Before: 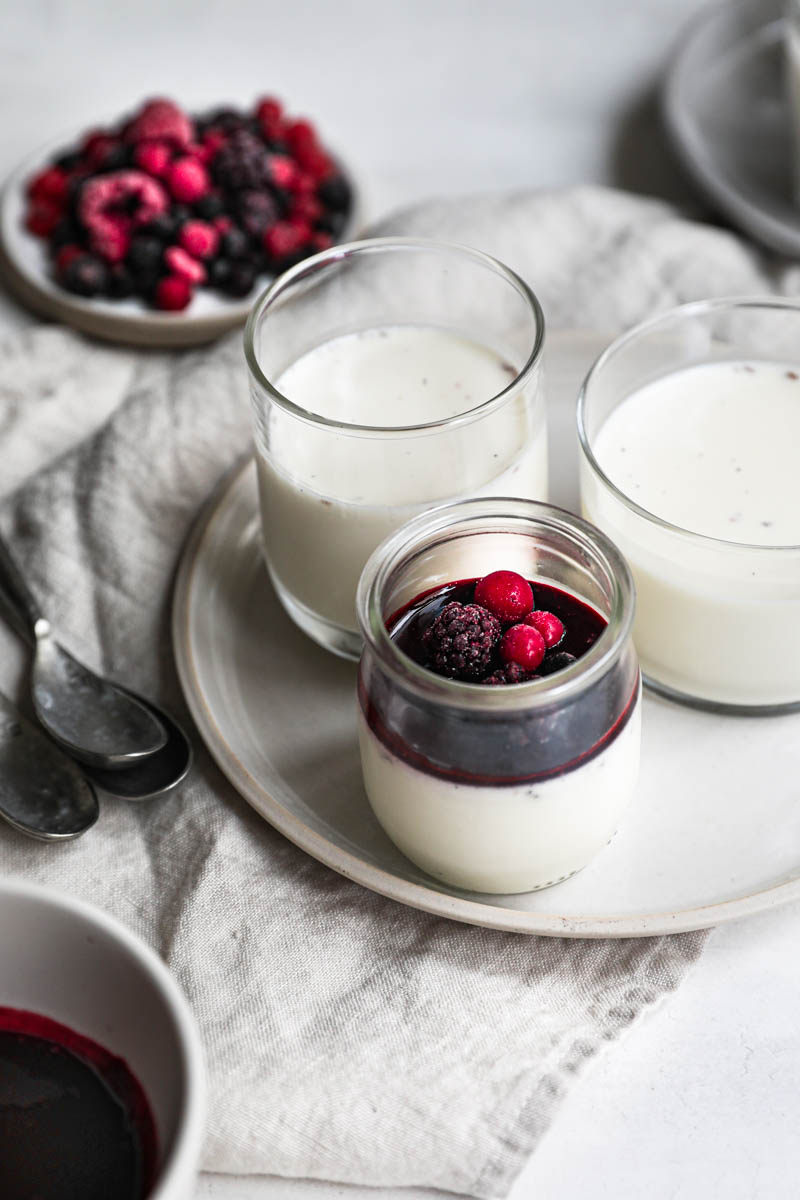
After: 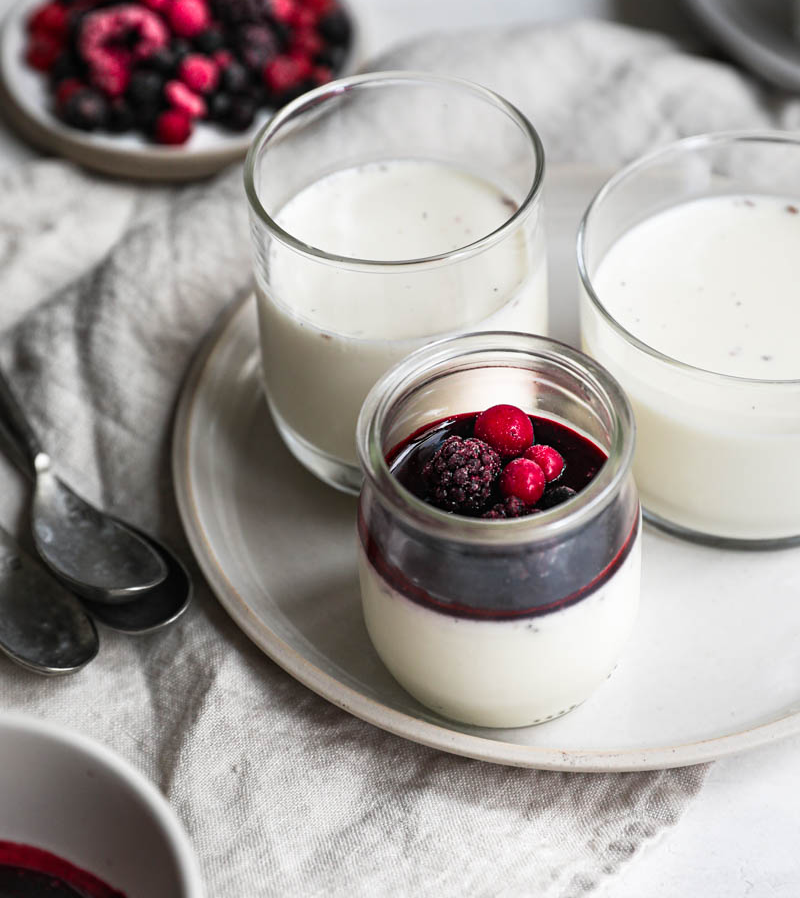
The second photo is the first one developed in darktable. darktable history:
crop: top 13.912%, bottom 11.229%
